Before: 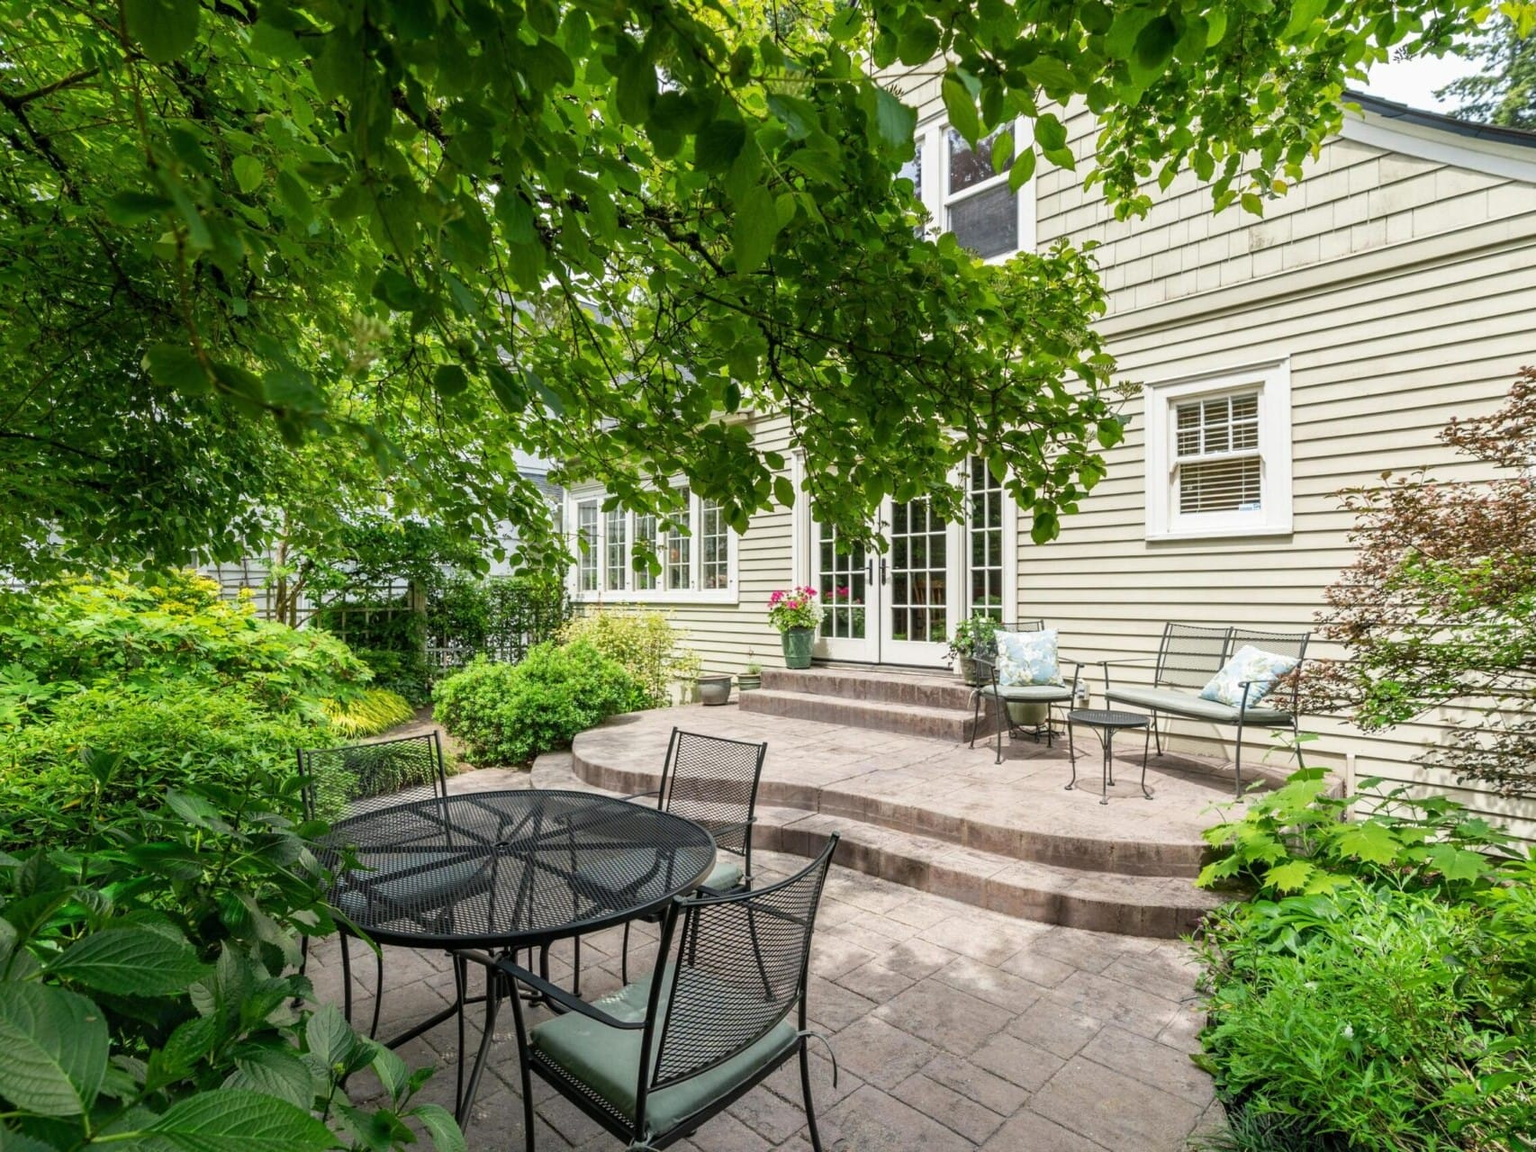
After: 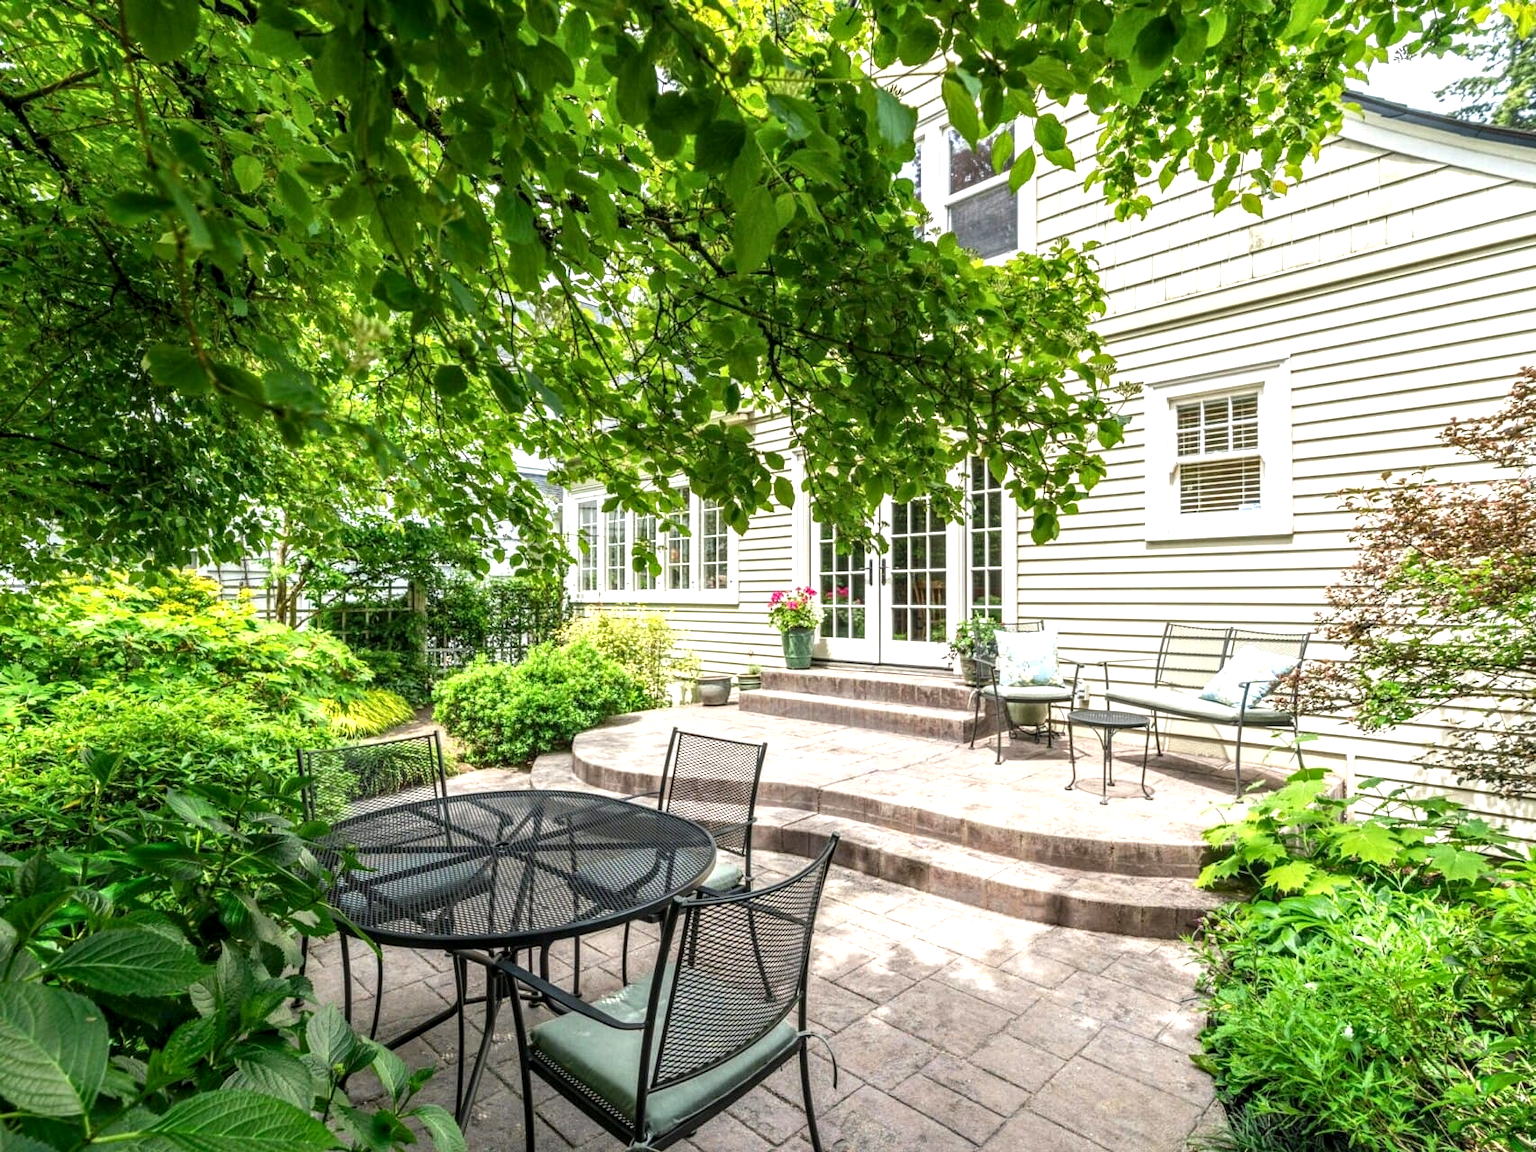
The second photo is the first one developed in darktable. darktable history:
exposure: black level correction 0, exposure 0.699 EV, compensate highlight preservation false
local contrast: on, module defaults
contrast brightness saturation: contrast 0.035, brightness -0.039
